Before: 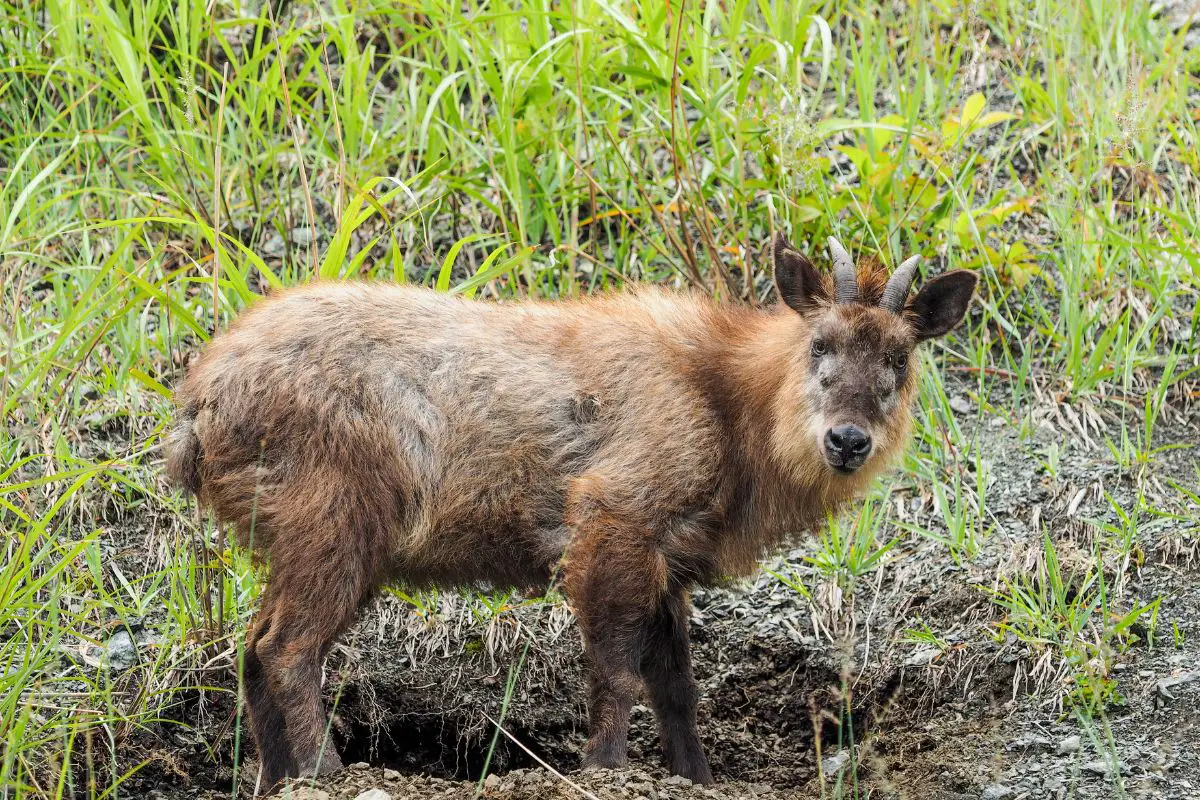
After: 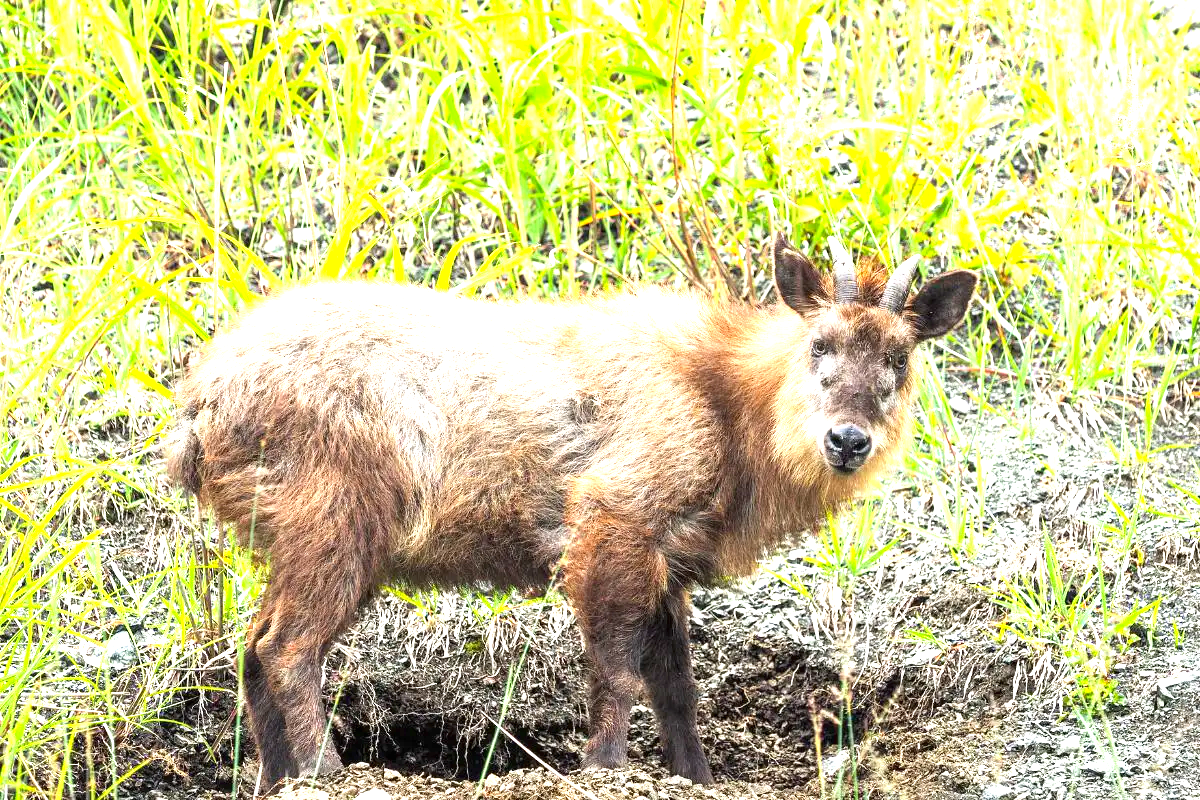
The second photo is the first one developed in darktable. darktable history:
exposure: black level correction 0, exposure 1.5 EV, compensate exposure bias true, compensate highlight preservation false
color correction: saturation 1.1
